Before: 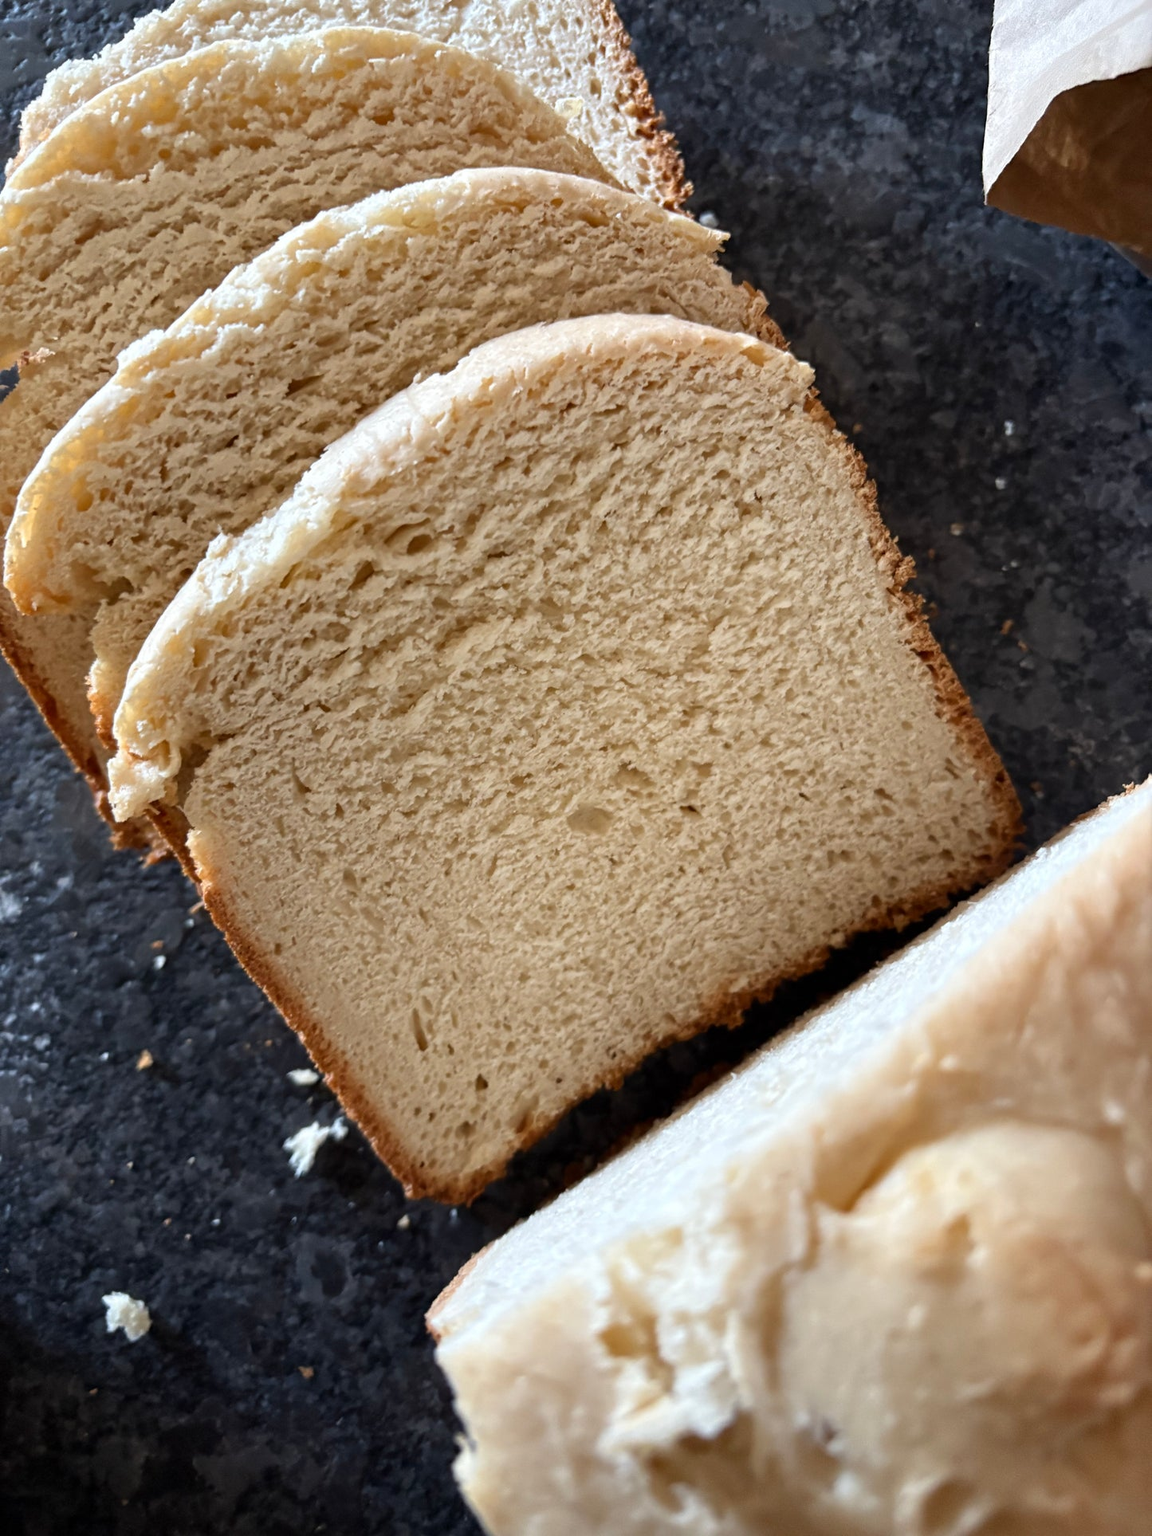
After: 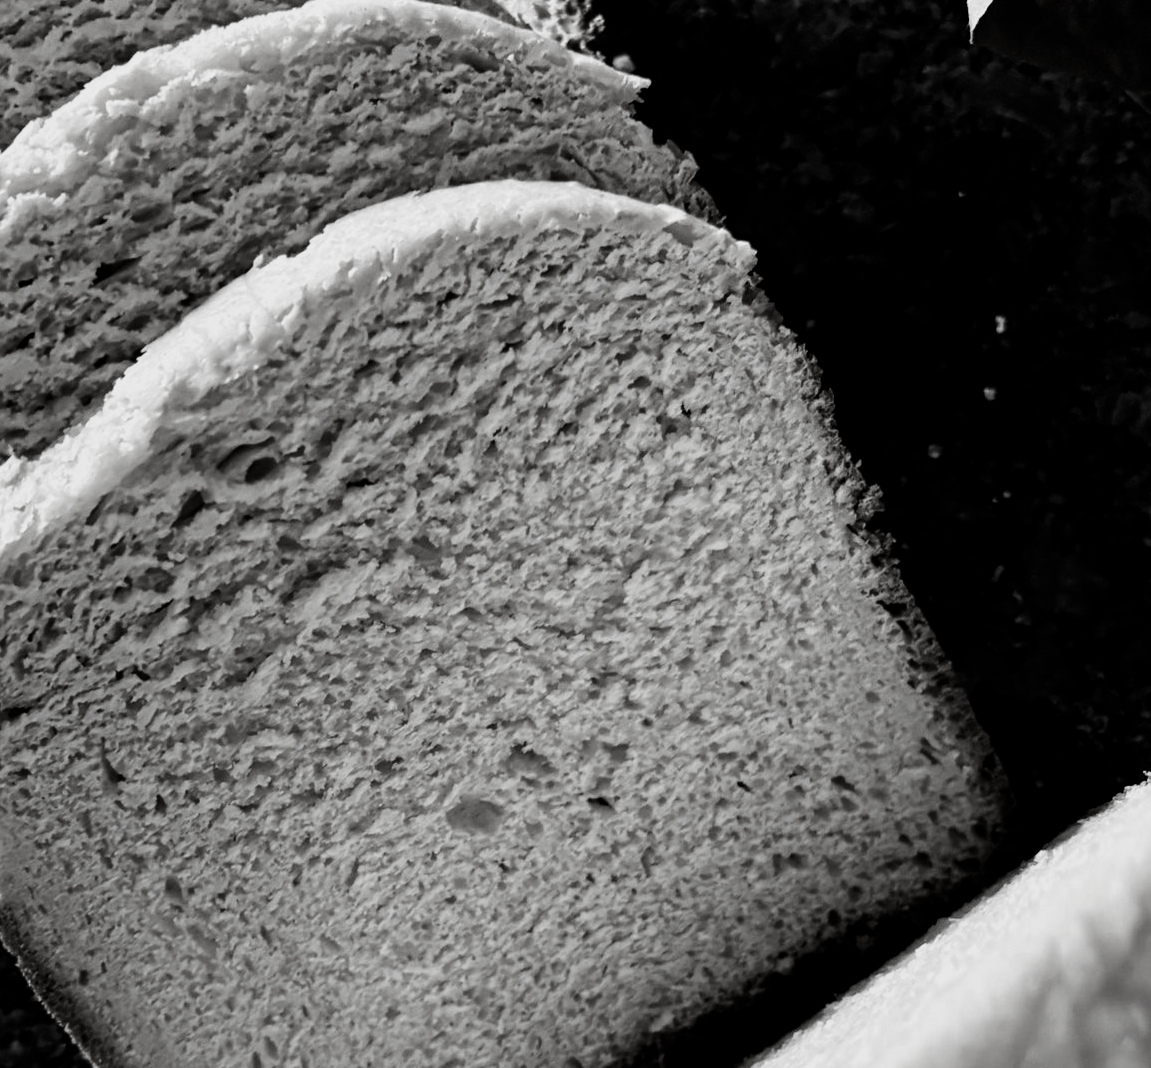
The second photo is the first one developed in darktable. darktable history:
exposure: exposure 0.373 EV, compensate highlight preservation false
crop: left 18.407%, top 11.077%, right 1.921%, bottom 33.476%
color balance rgb: shadows fall-off 101.492%, perceptual saturation grading › global saturation 56.052%, perceptual saturation grading › highlights -50.354%, perceptual saturation grading › mid-tones 40.562%, perceptual saturation grading › shadows 30.5%, mask middle-gray fulcrum 23.037%
contrast brightness saturation: contrast -0.029, brightness -0.584, saturation -0.983
filmic rgb: black relative exposure -5.01 EV, white relative exposure 3.95 EV, hardness 2.88, contrast 1.298, highlights saturation mix -30.32%, color science v6 (2022)
tone equalizer: -8 EV -0.379 EV, -7 EV -0.409 EV, -6 EV -0.351 EV, -5 EV -0.25 EV, -3 EV 0.244 EV, -2 EV 0.331 EV, -1 EV 0.382 EV, +0 EV 0.434 EV, edges refinement/feathering 500, mask exposure compensation -1.57 EV, preserve details no
